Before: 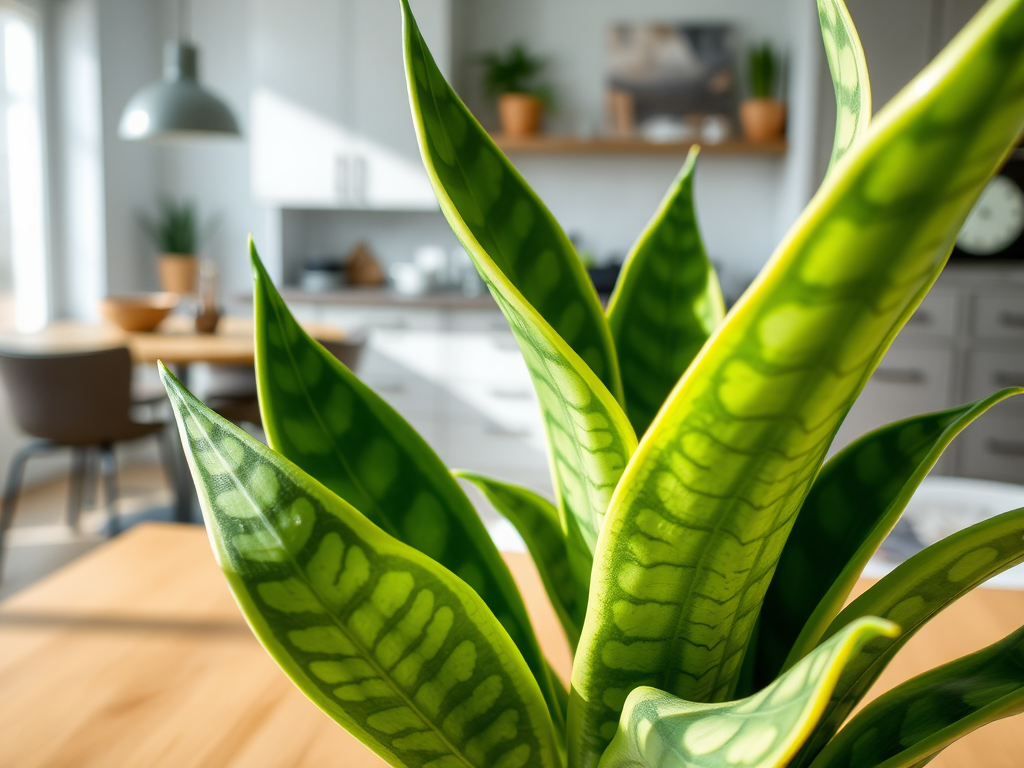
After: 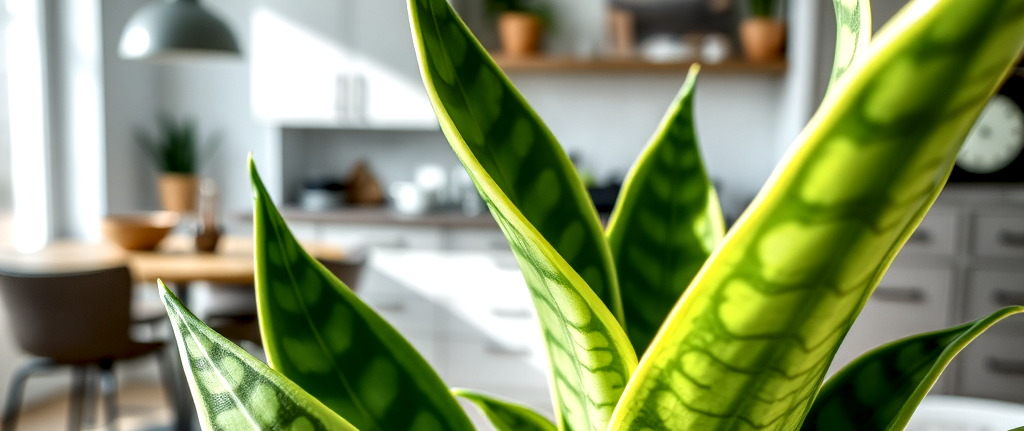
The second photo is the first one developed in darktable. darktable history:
crop and rotate: top 10.605%, bottom 33.274%
local contrast: highlights 60%, shadows 60%, detail 160%
